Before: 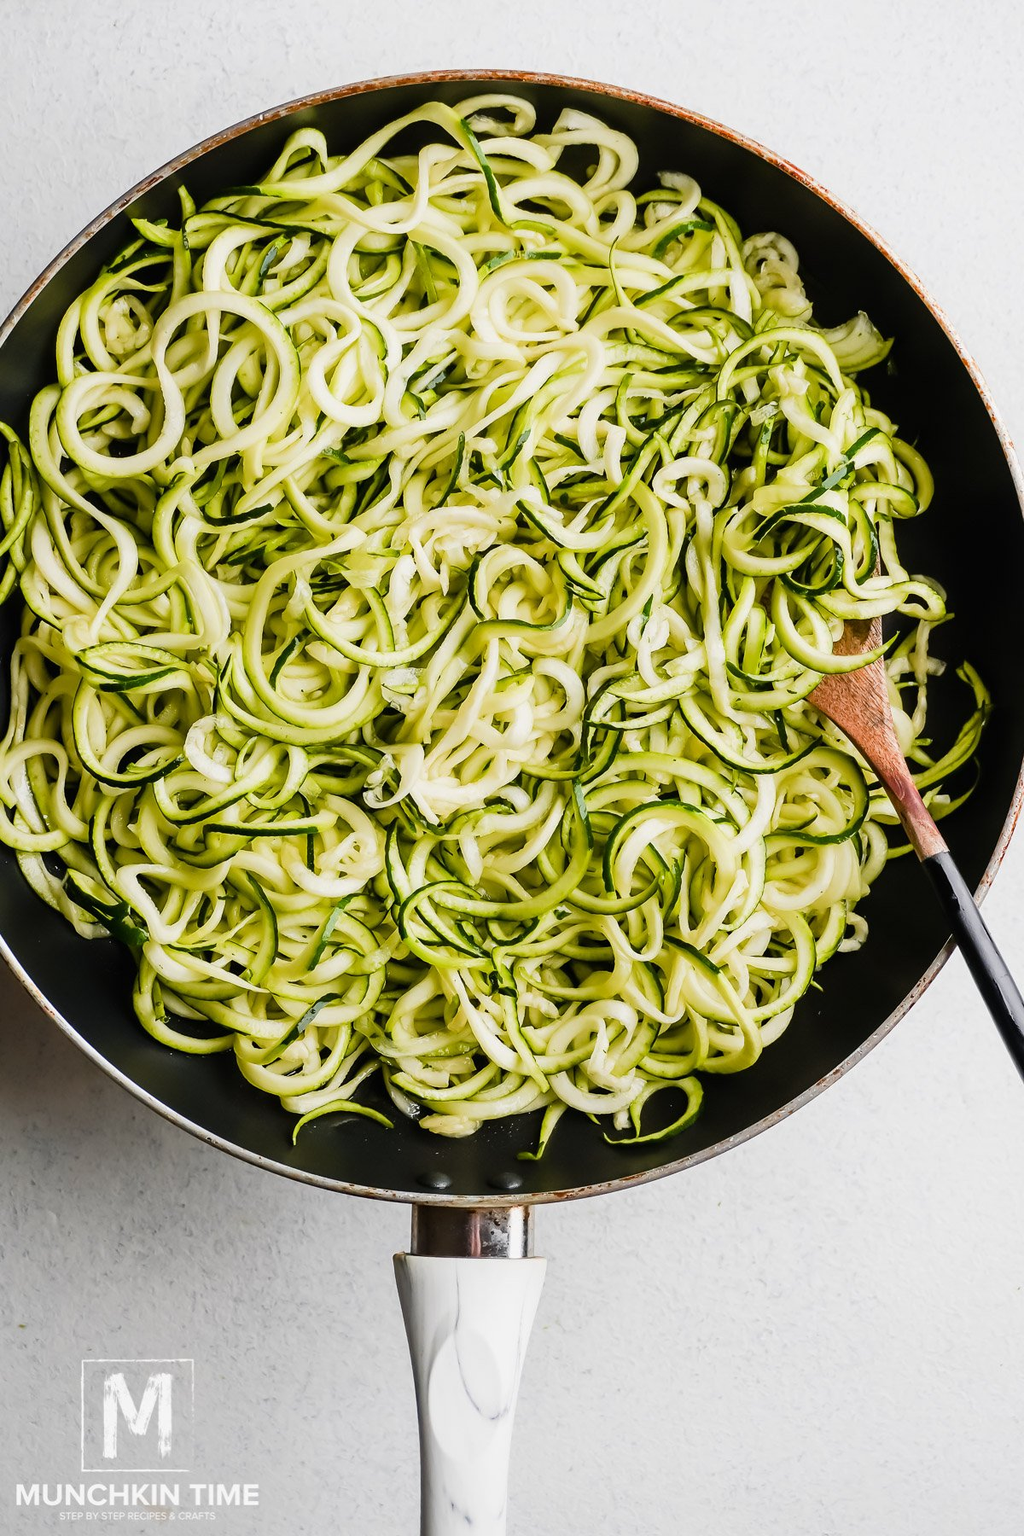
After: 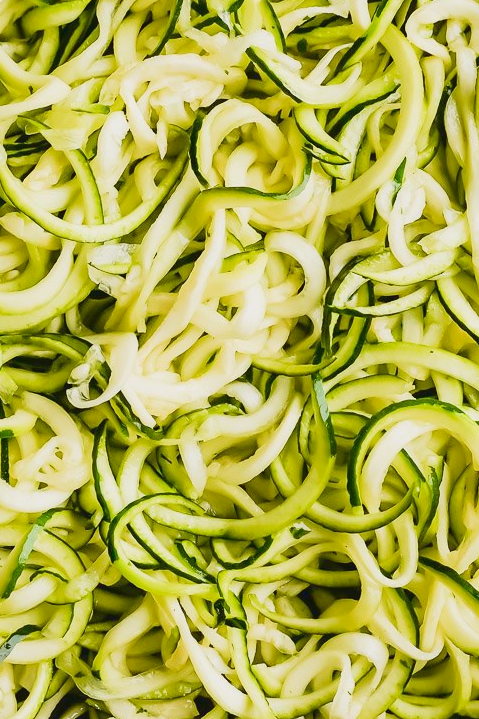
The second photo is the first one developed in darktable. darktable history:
tone curve: curves: ch0 [(0, 0.047) (0.199, 0.263) (0.47, 0.555) (0.805, 0.839) (1, 0.962)], color space Lab, linked channels, preserve colors none
crop: left 30%, top 30%, right 30%, bottom 30%
